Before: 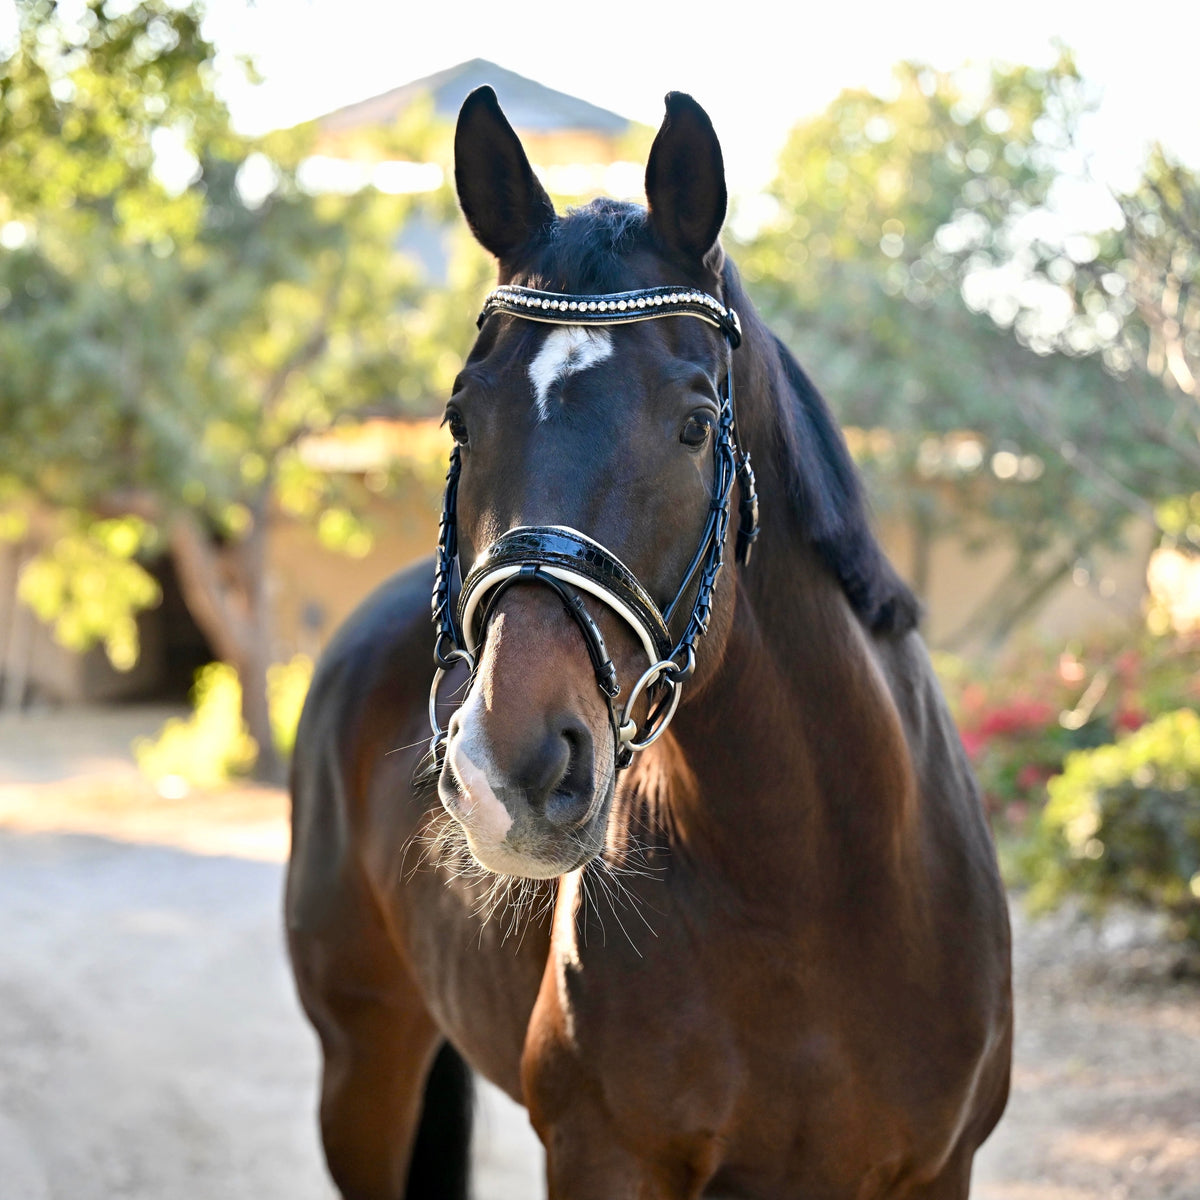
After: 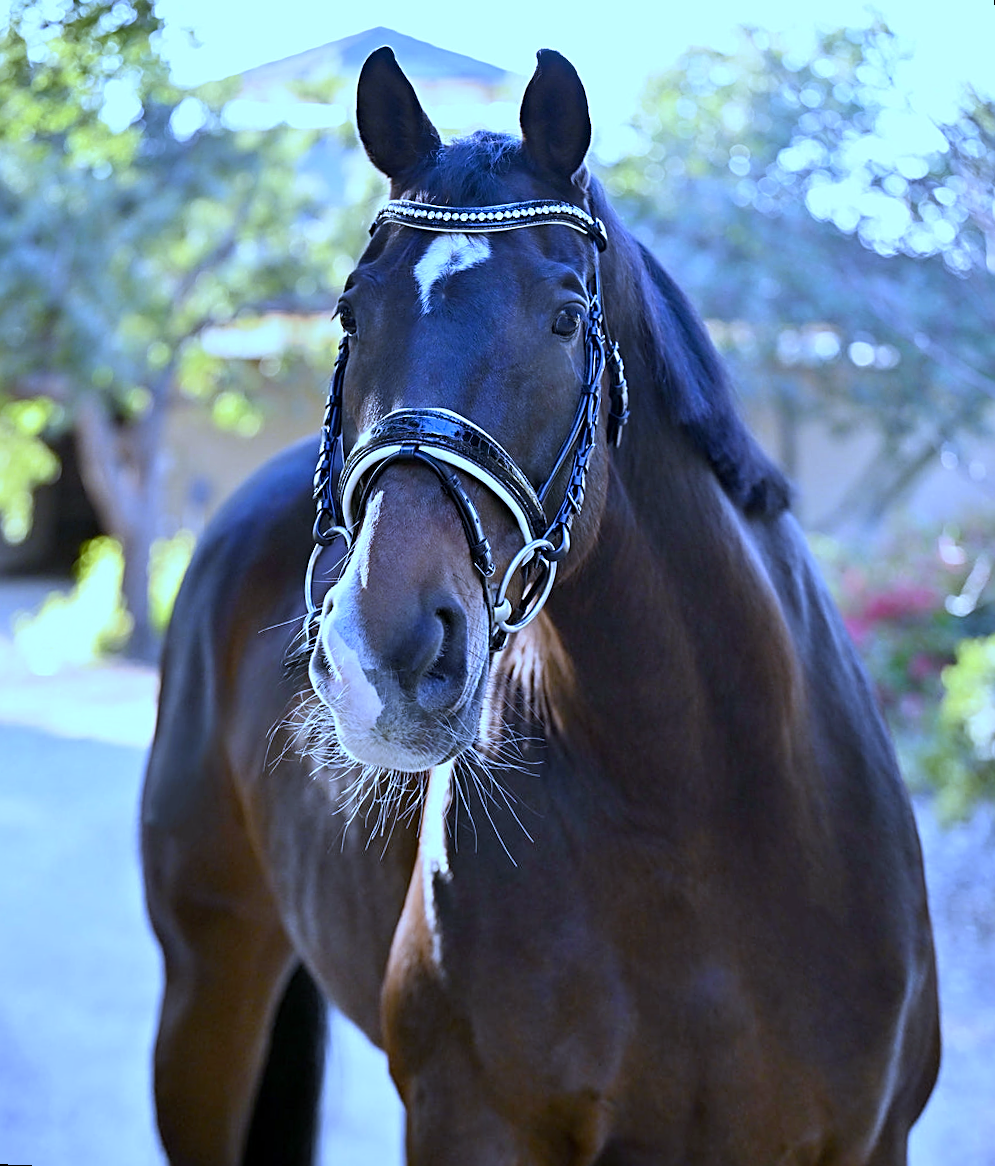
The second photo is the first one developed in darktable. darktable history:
sharpen: on, module defaults
white balance: red 0.766, blue 1.537
rotate and perspective: rotation 0.72°, lens shift (vertical) -0.352, lens shift (horizontal) -0.051, crop left 0.152, crop right 0.859, crop top 0.019, crop bottom 0.964
